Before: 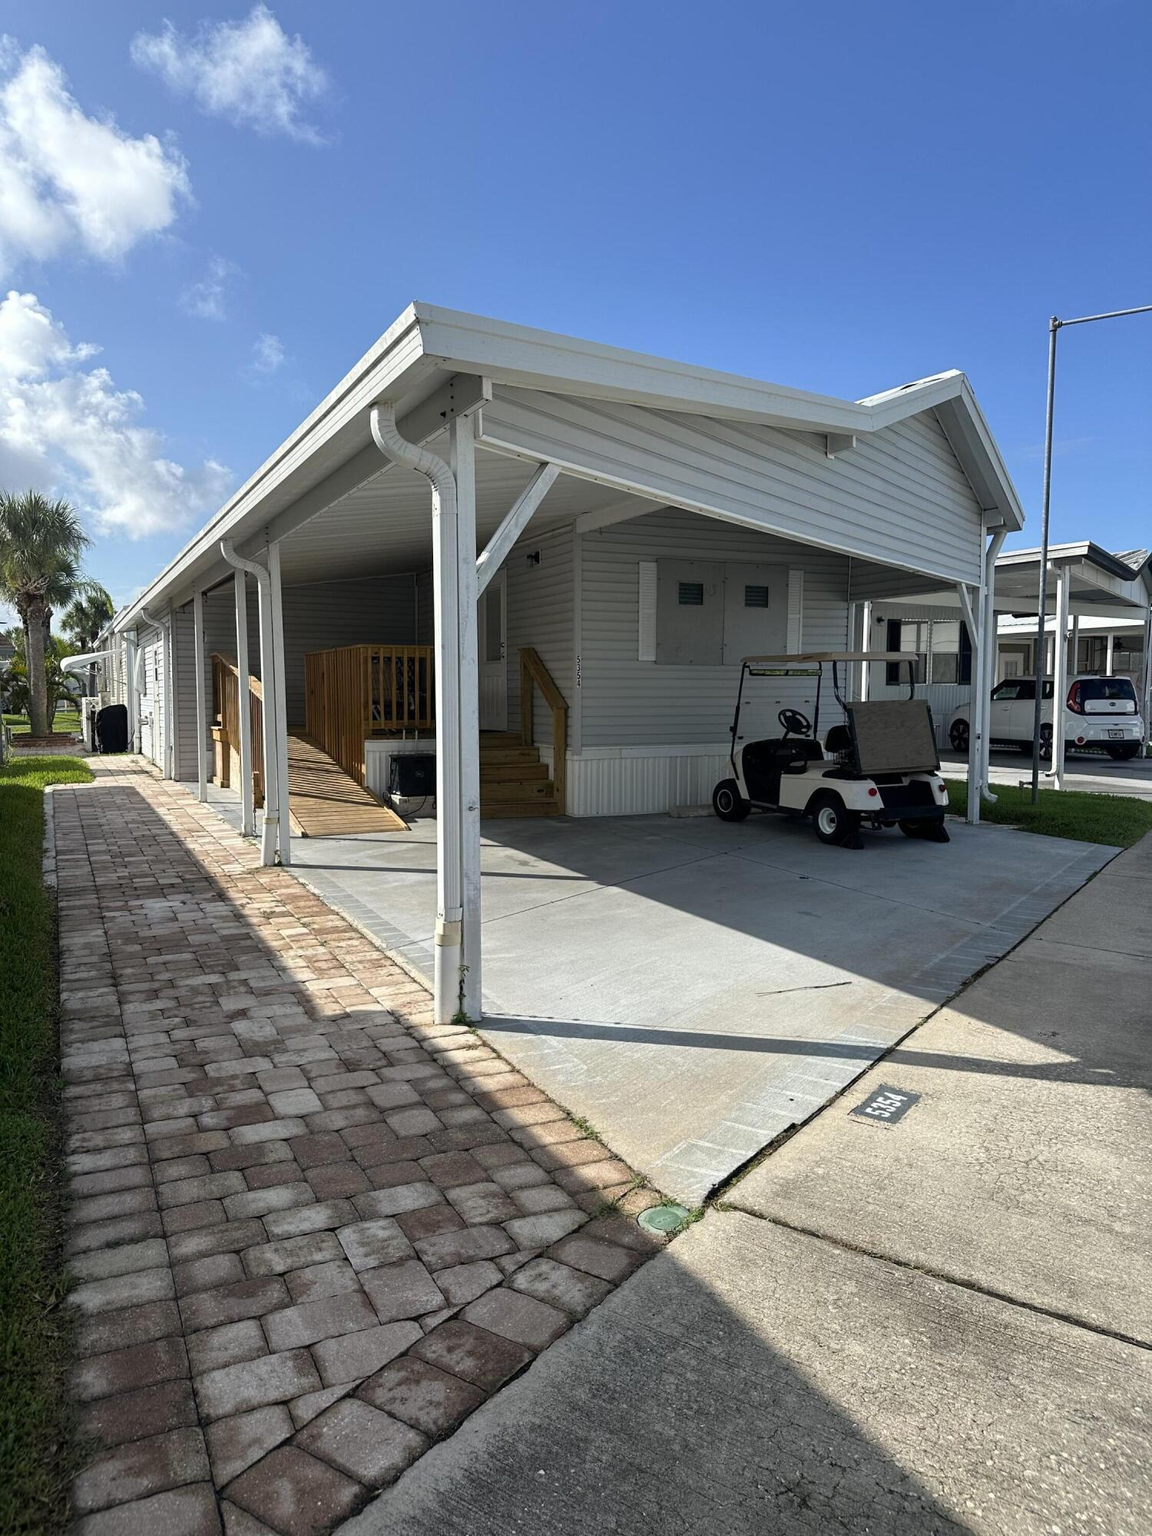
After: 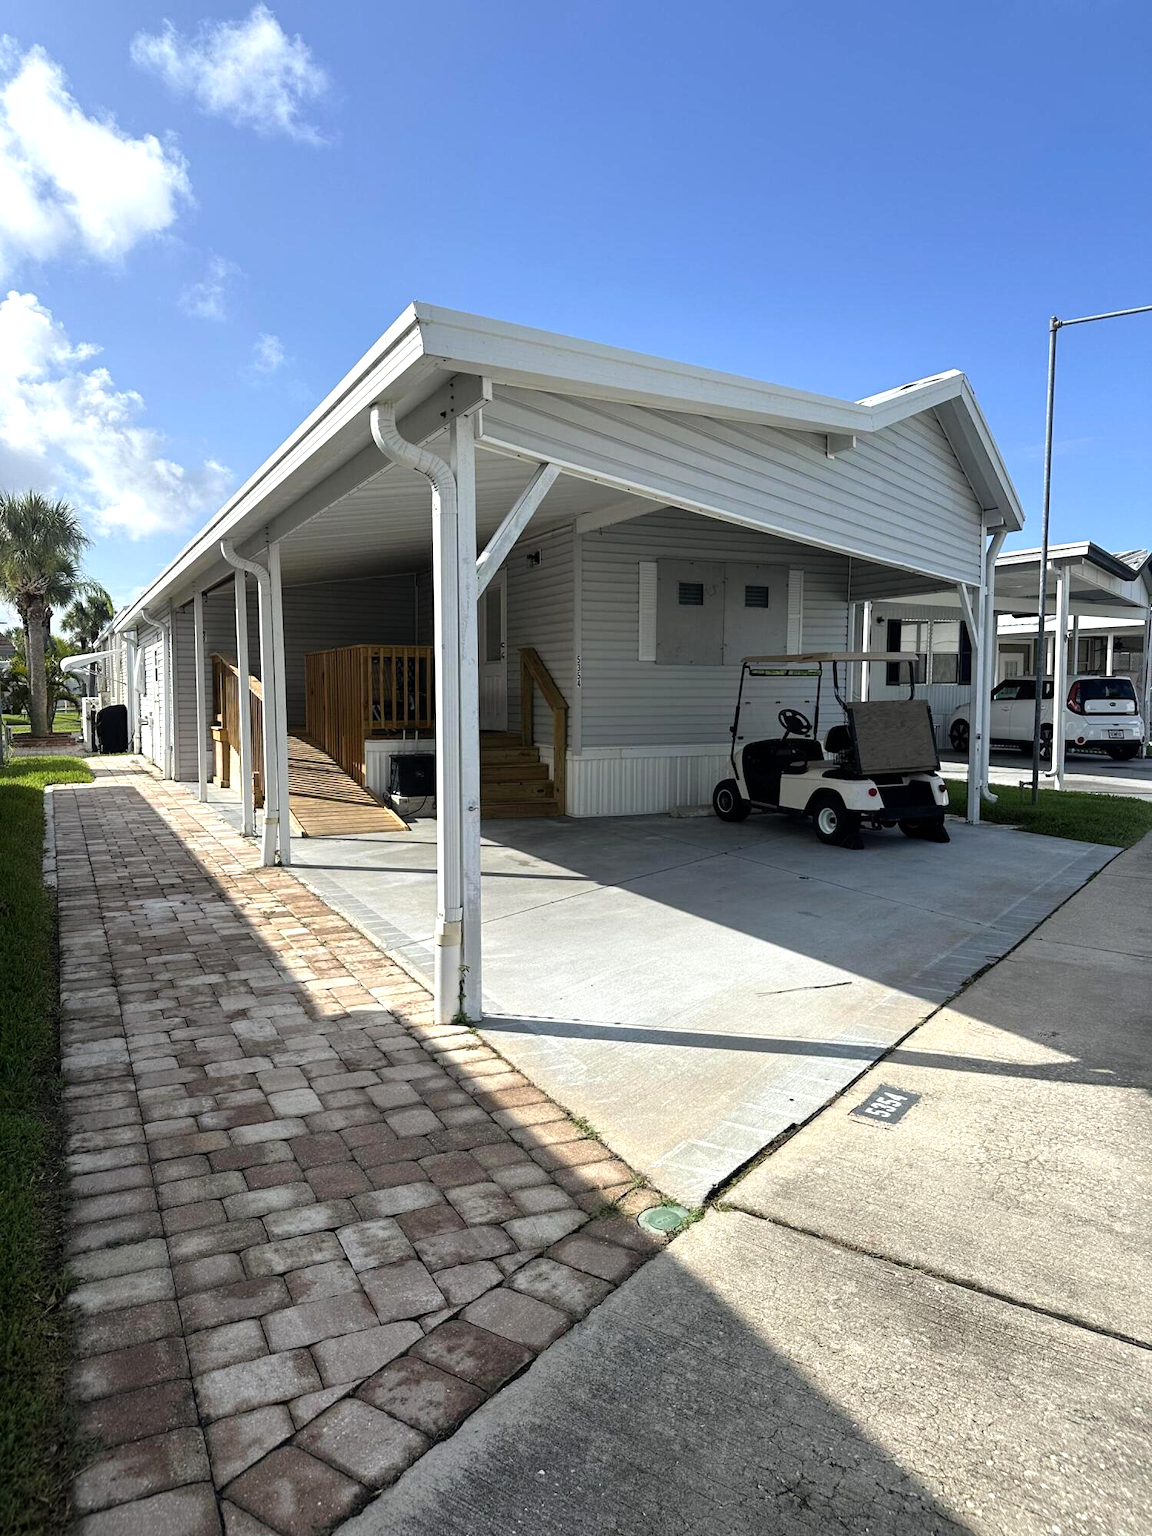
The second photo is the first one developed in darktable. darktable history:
tone equalizer: -8 EV -0.451 EV, -7 EV -0.428 EV, -6 EV -0.298 EV, -5 EV -0.243 EV, -3 EV 0.228 EV, -2 EV 0.355 EV, -1 EV 0.377 EV, +0 EV 0.404 EV
